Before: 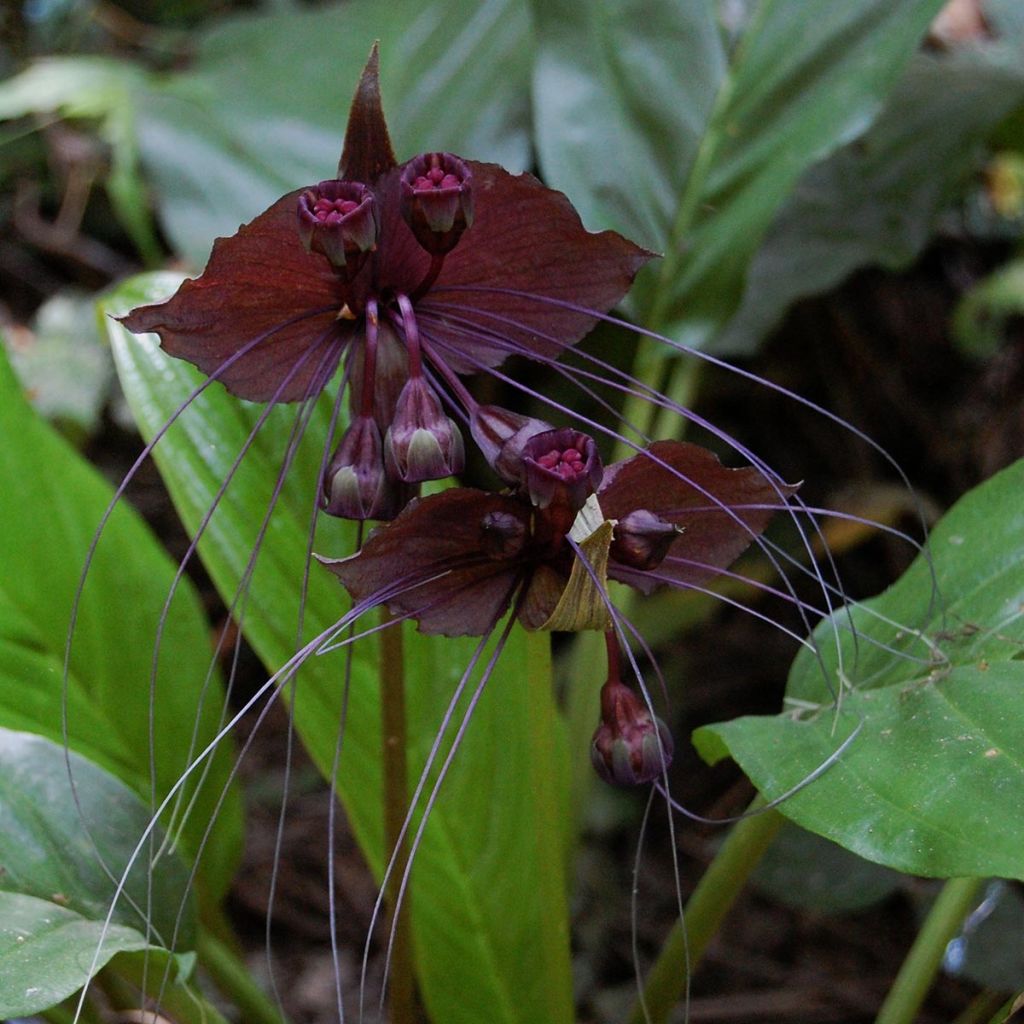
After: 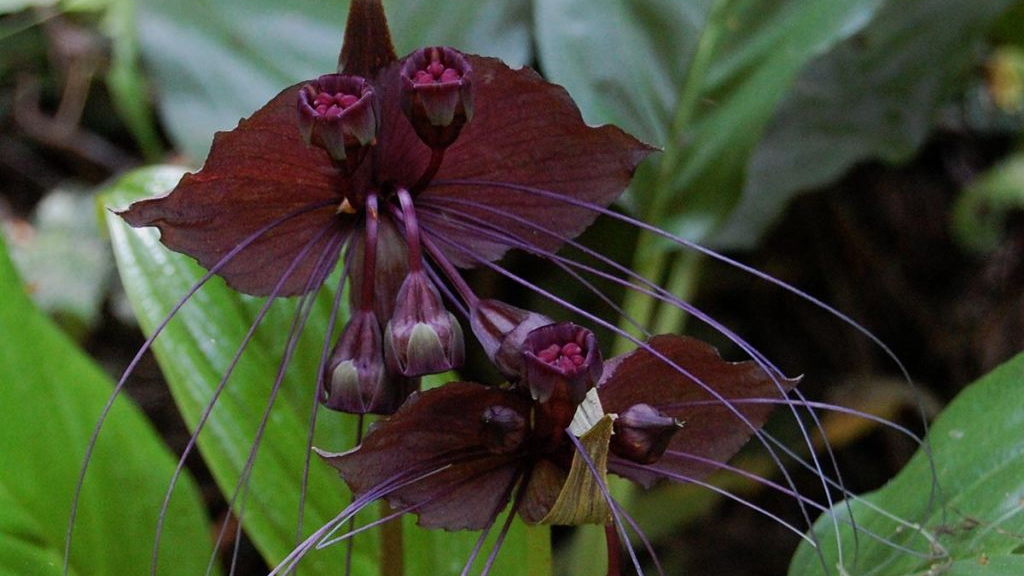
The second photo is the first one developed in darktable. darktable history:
crop and rotate: top 10.433%, bottom 33.284%
